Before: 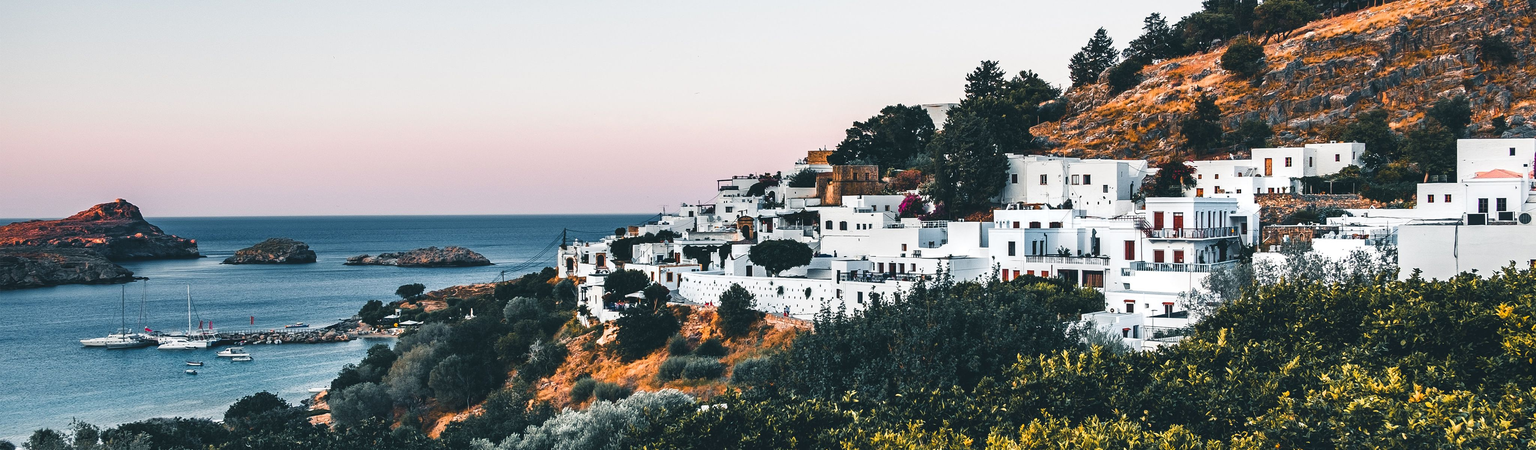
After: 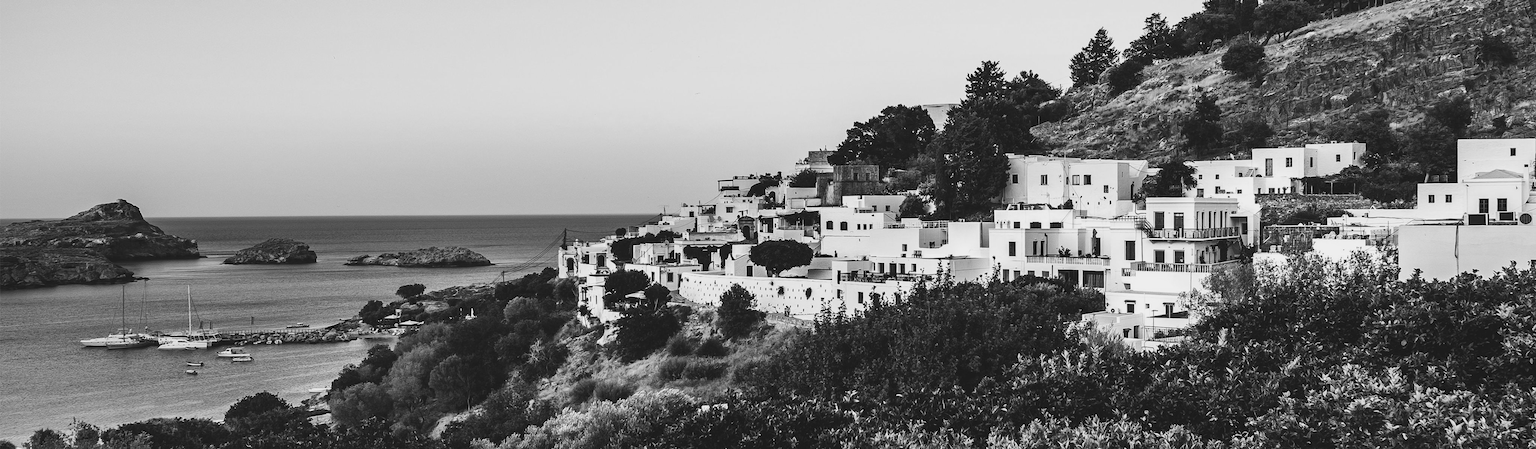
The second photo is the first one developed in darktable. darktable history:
monochrome: a -74.22, b 78.2
